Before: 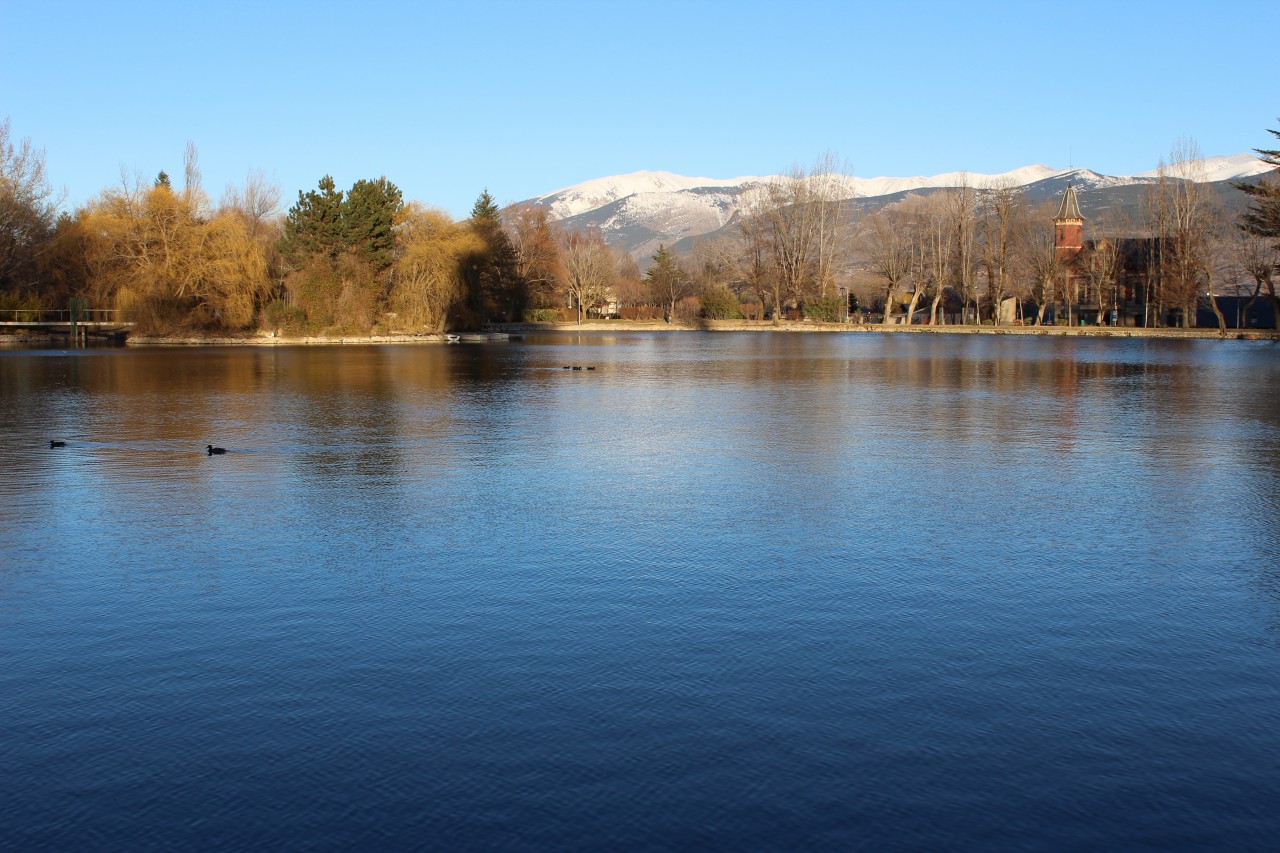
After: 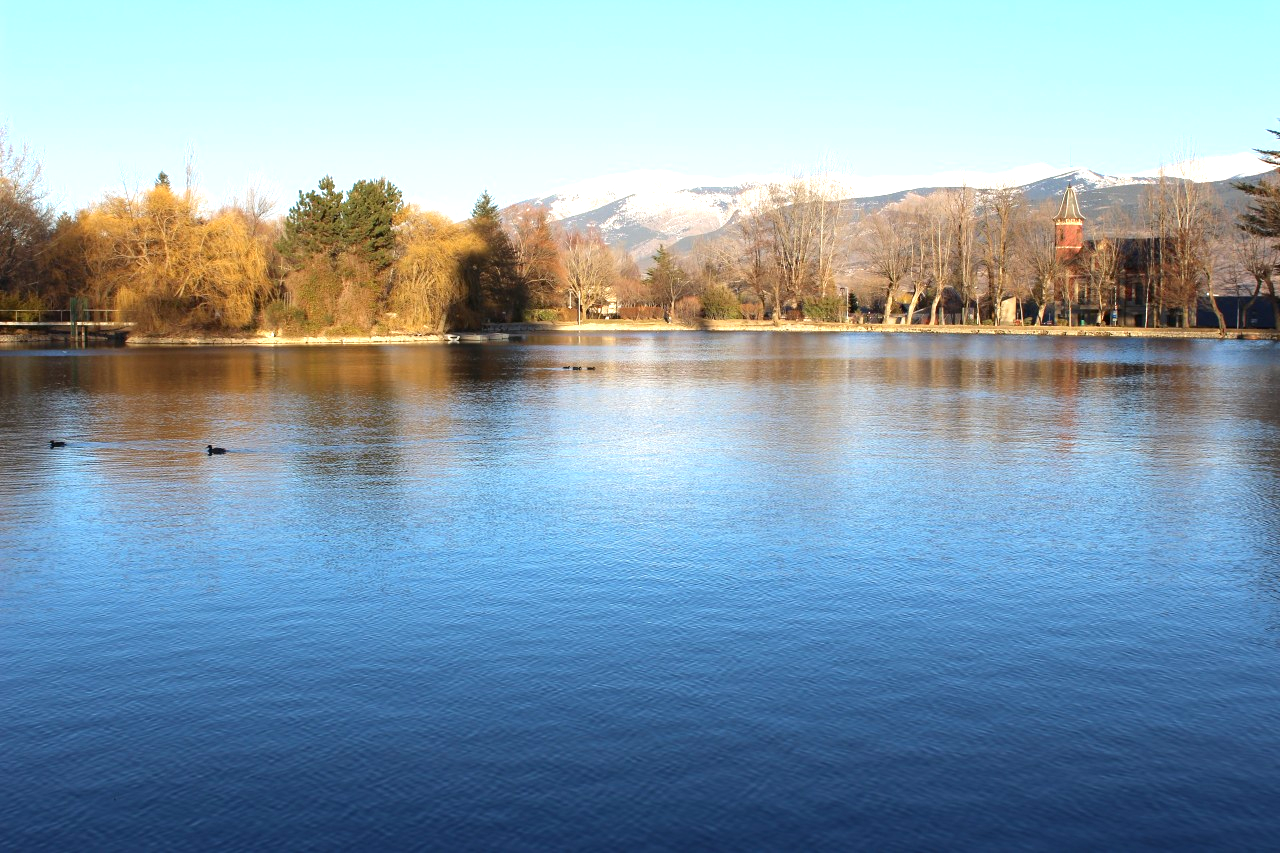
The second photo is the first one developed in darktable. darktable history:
exposure: exposure 0.912 EV, compensate highlight preservation false
